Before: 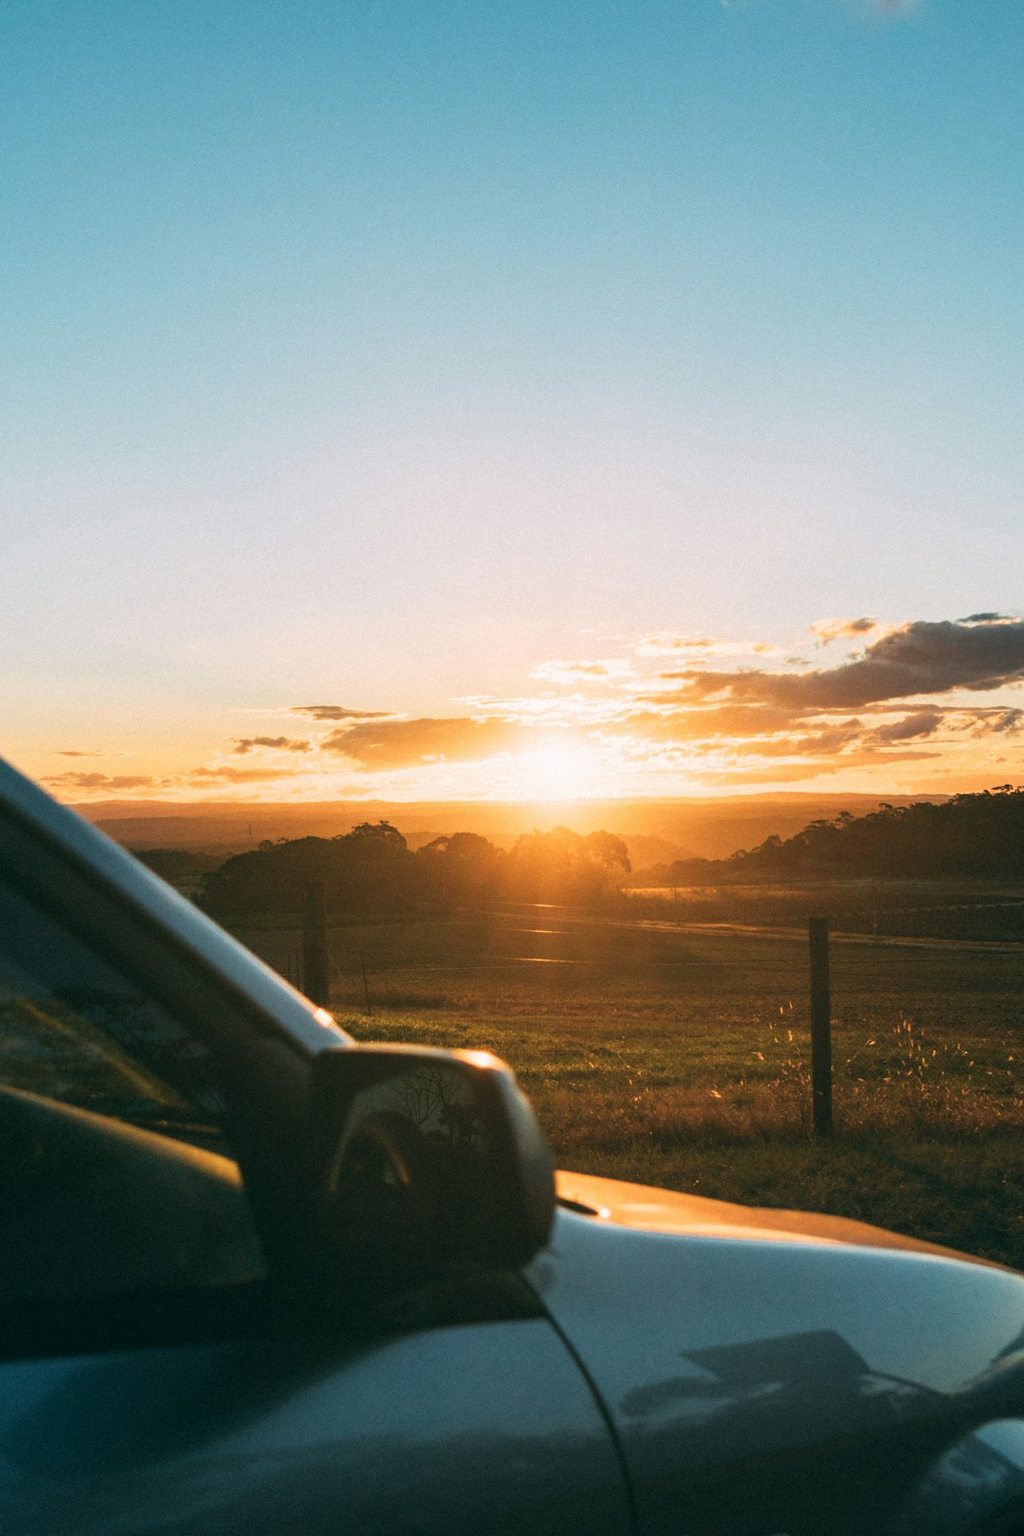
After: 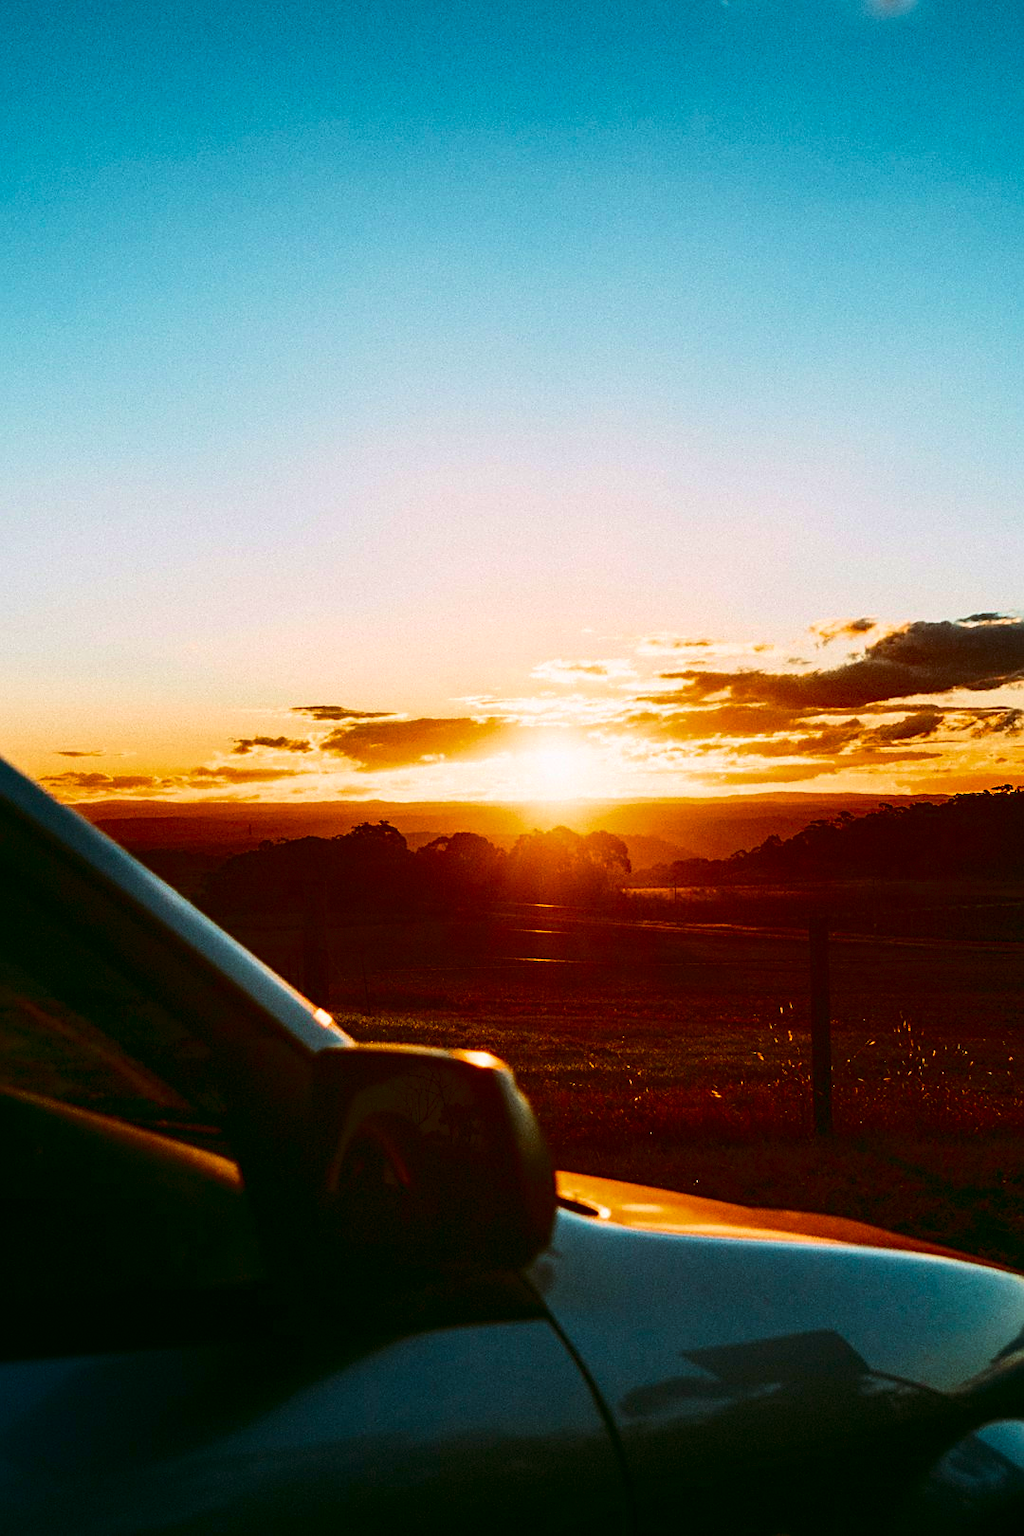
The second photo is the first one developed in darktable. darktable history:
color balance rgb: shadows lift › chroma 9.933%, shadows lift › hue 45.82°, perceptual saturation grading › global saturation 25.919%, saturation formula JzAzBz (2021)
velvia: strength 21.41%
sharpen: on, module defaults
contrast brightness saturation: contrast 0.217, brightness -0.186, saturation 0.231
